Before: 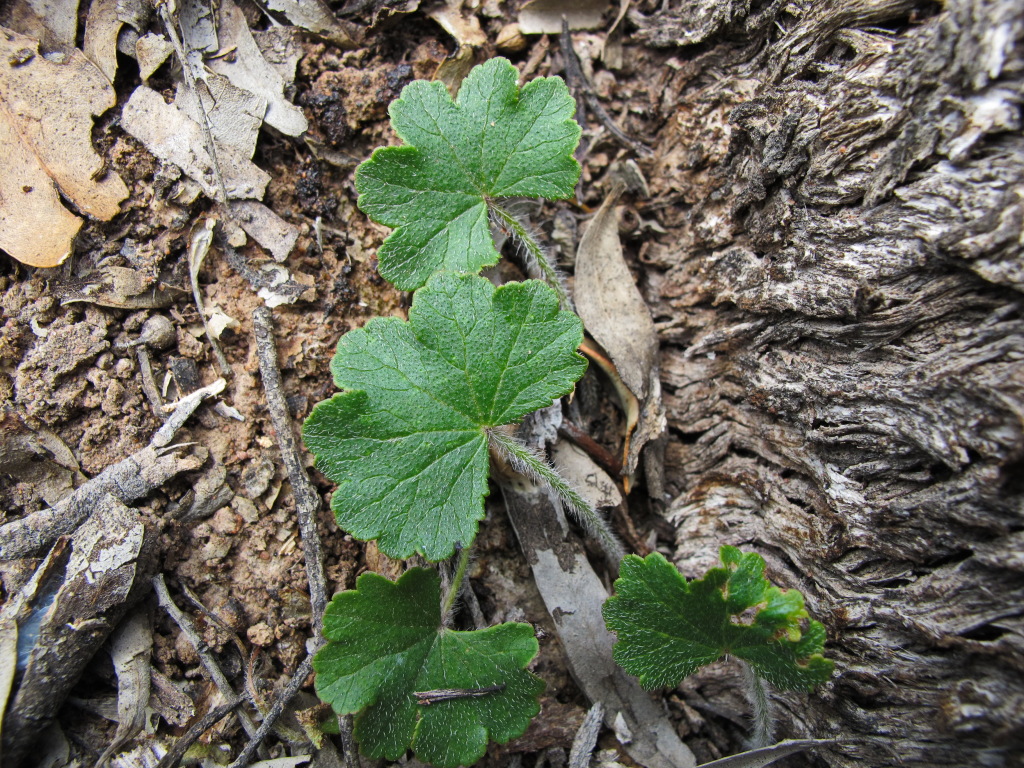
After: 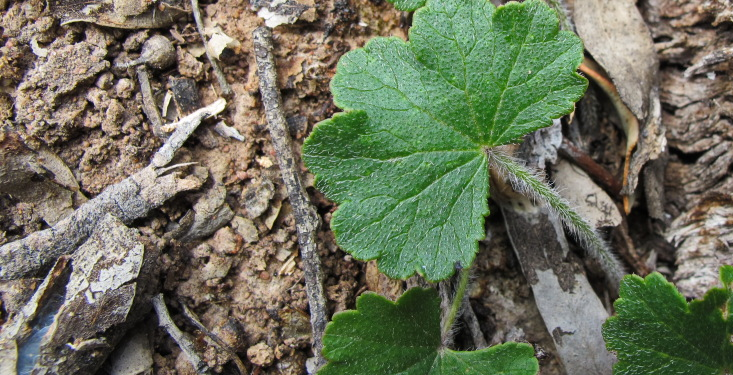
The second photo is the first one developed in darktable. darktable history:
crop: top 36.537%, right 28.325%, bottom 14.546%
